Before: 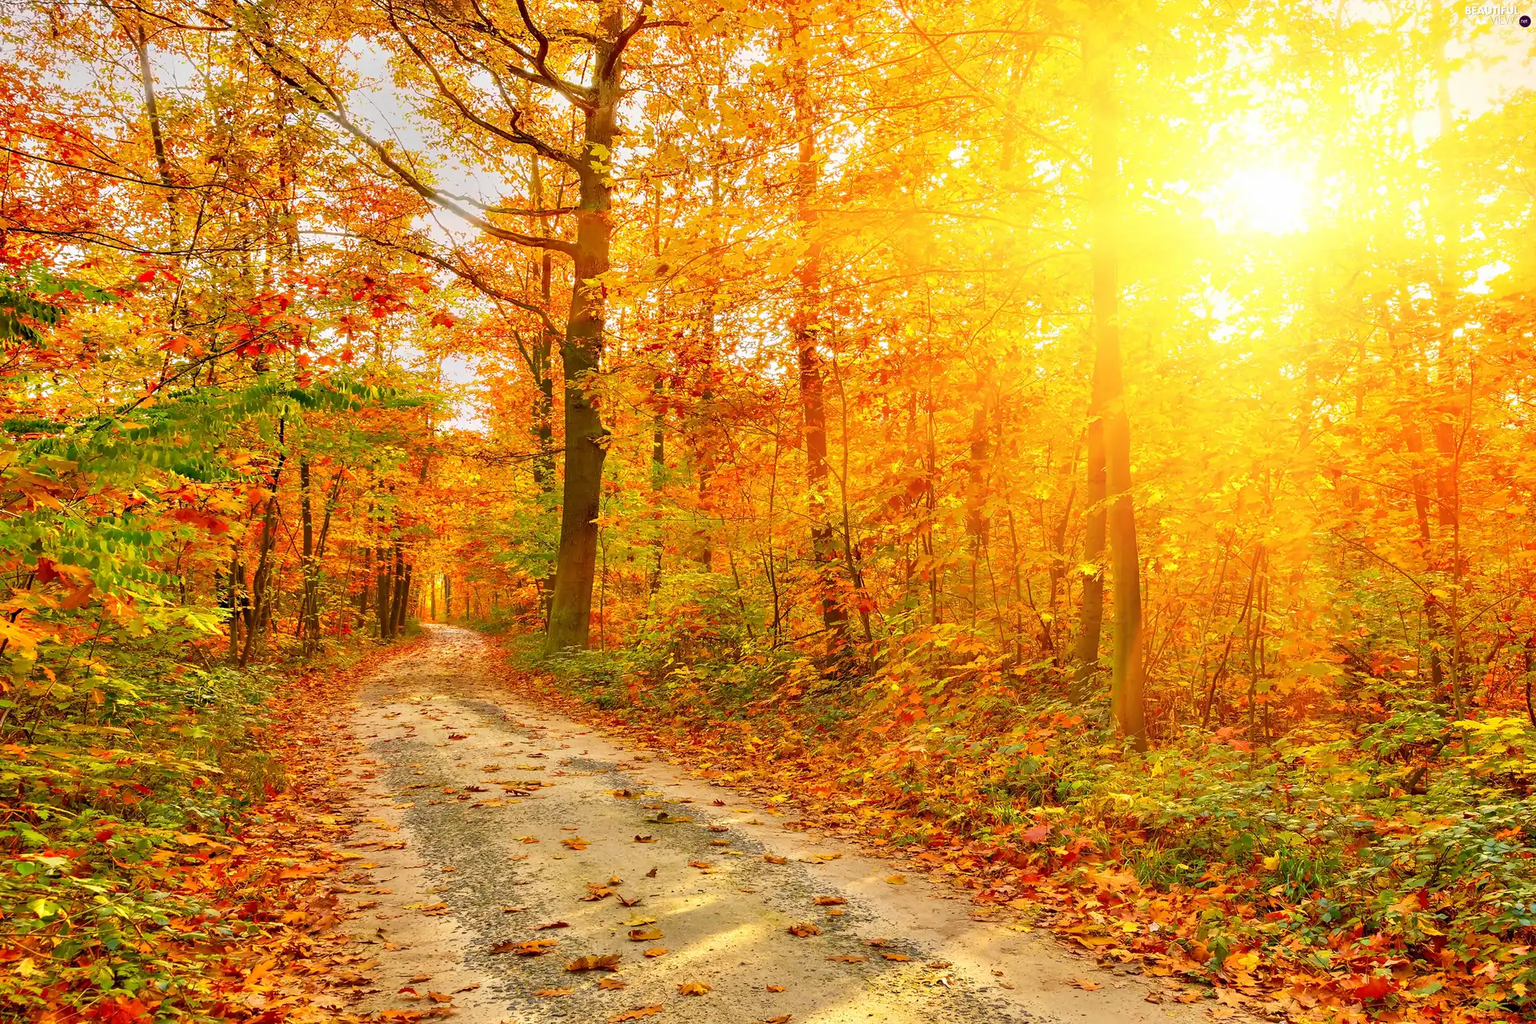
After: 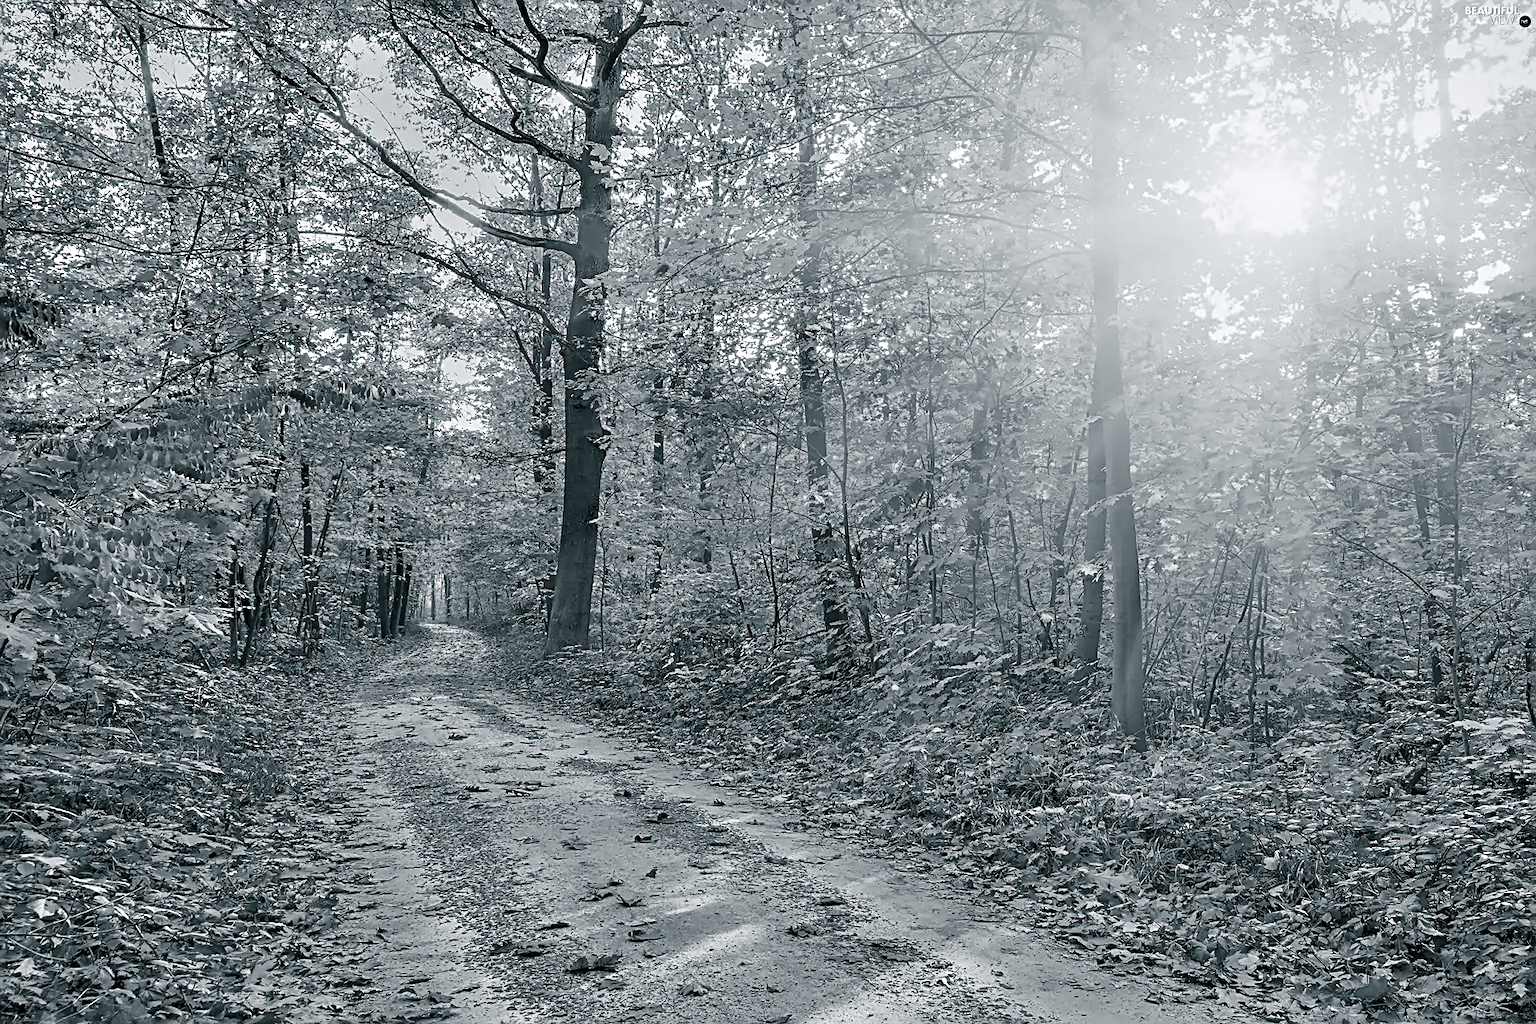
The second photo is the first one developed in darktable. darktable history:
color calibration: output gray [0.267, 0.423, 0.261, 0], illuminant as shot in camera, x 0.358, y 0.373, temperature 4628.91 K
contrast equalizer: y [[0.502, 0.505, 0.512, 0.529, 0.564, 0.588], [0.5 ×6], [0.502, 0.505, 0.512, 0.529, 0.564, 0.588], [0, 0.001, 0.001, 0.004, 0.008, 0.011], [0, 0.001, 0.001, 0.004, 0.008, 0.011]]
color balance rgb: shadows lift › chroma 2.003%, shadows lift › hue 216.2°, power › luminance -7.795%, power › chroma 1.127%, power › hue 216.38°, perceptual saturation grading › global saturation 0.562%
sharpen: radius 2.769
